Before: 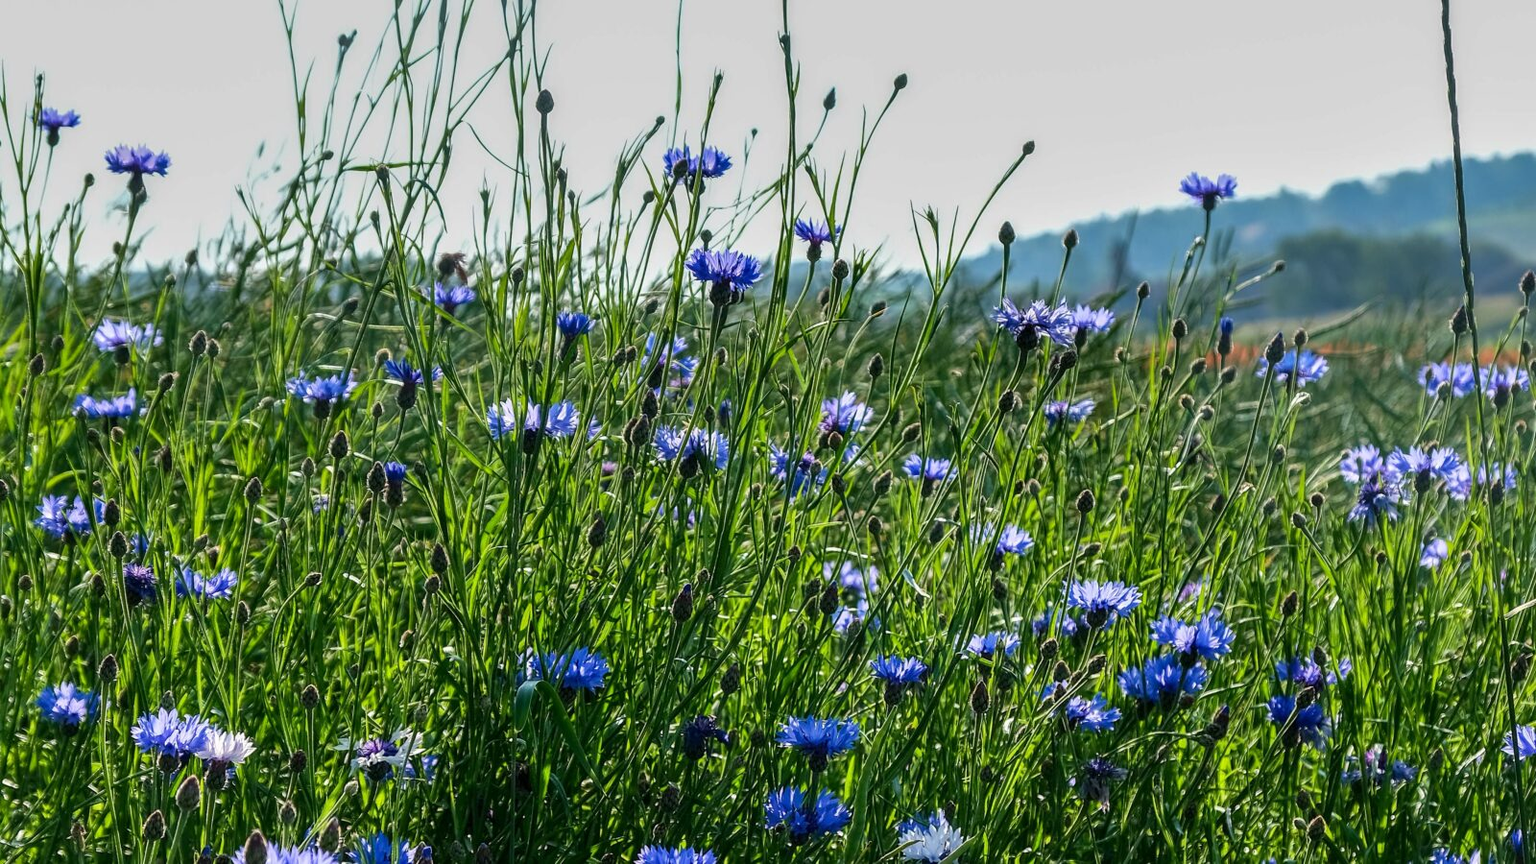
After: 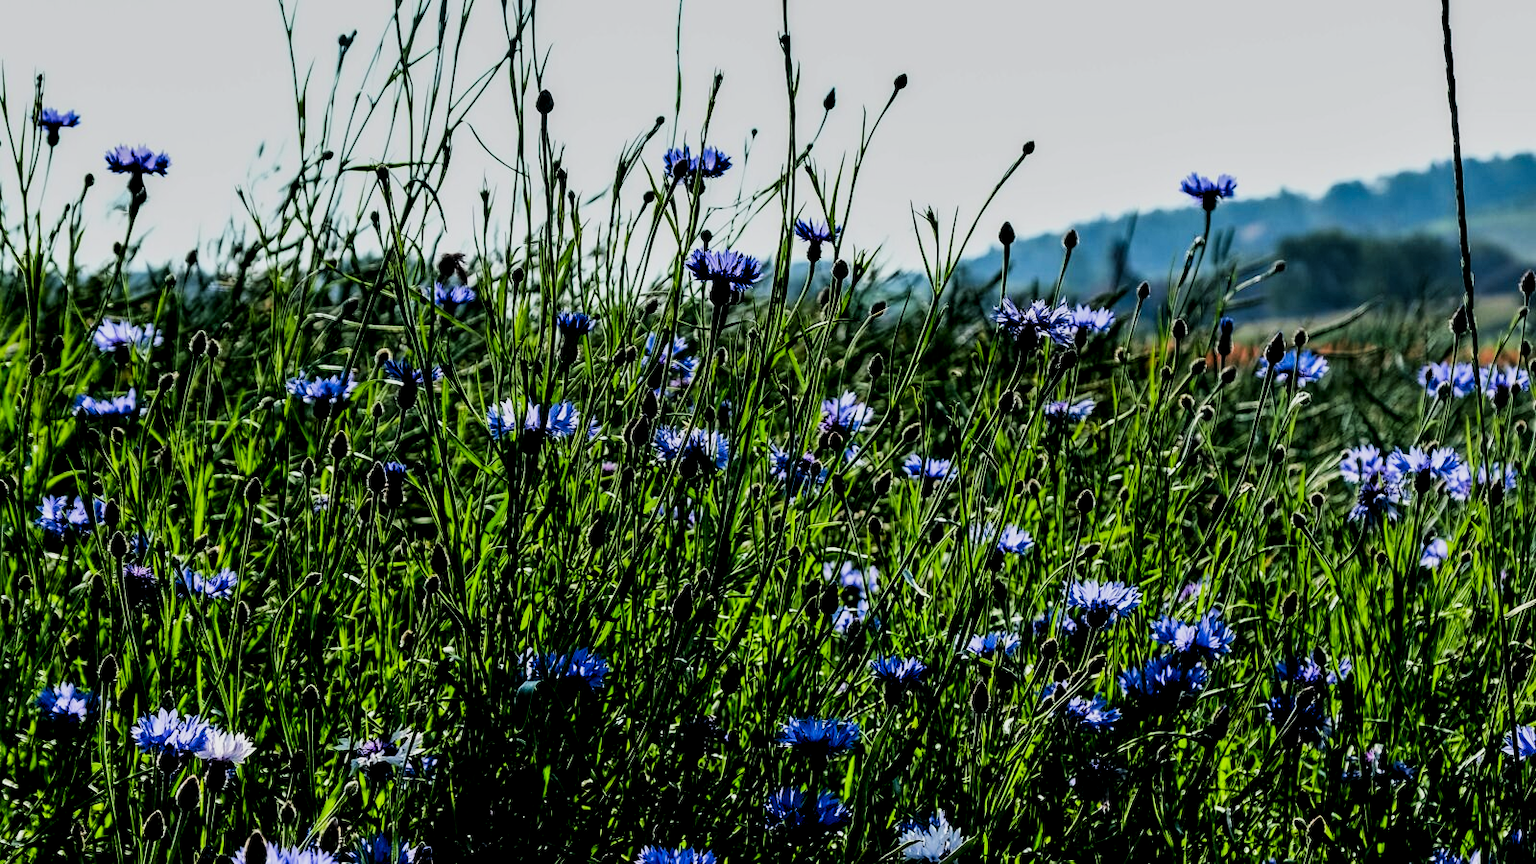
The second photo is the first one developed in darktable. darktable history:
tone equalizer: -7 EV 0.13 EV, smoothing diameter 25%, edges refinement/feathering 10, preserve details guided filter
white balance: red 0.986, blue 1.01
contrast brightness saturation: contrast 0.12, brightness -0.12, saturation 0.2
rgb levels: levels [[0.034, 0.472, 0.904], [0, 0.5, 1], [0, 0.5, 1]]
filmic rgb: black relative exposure -5 EV, hardness 2.88, contrast 1.3, highlights saturation mix -30%
